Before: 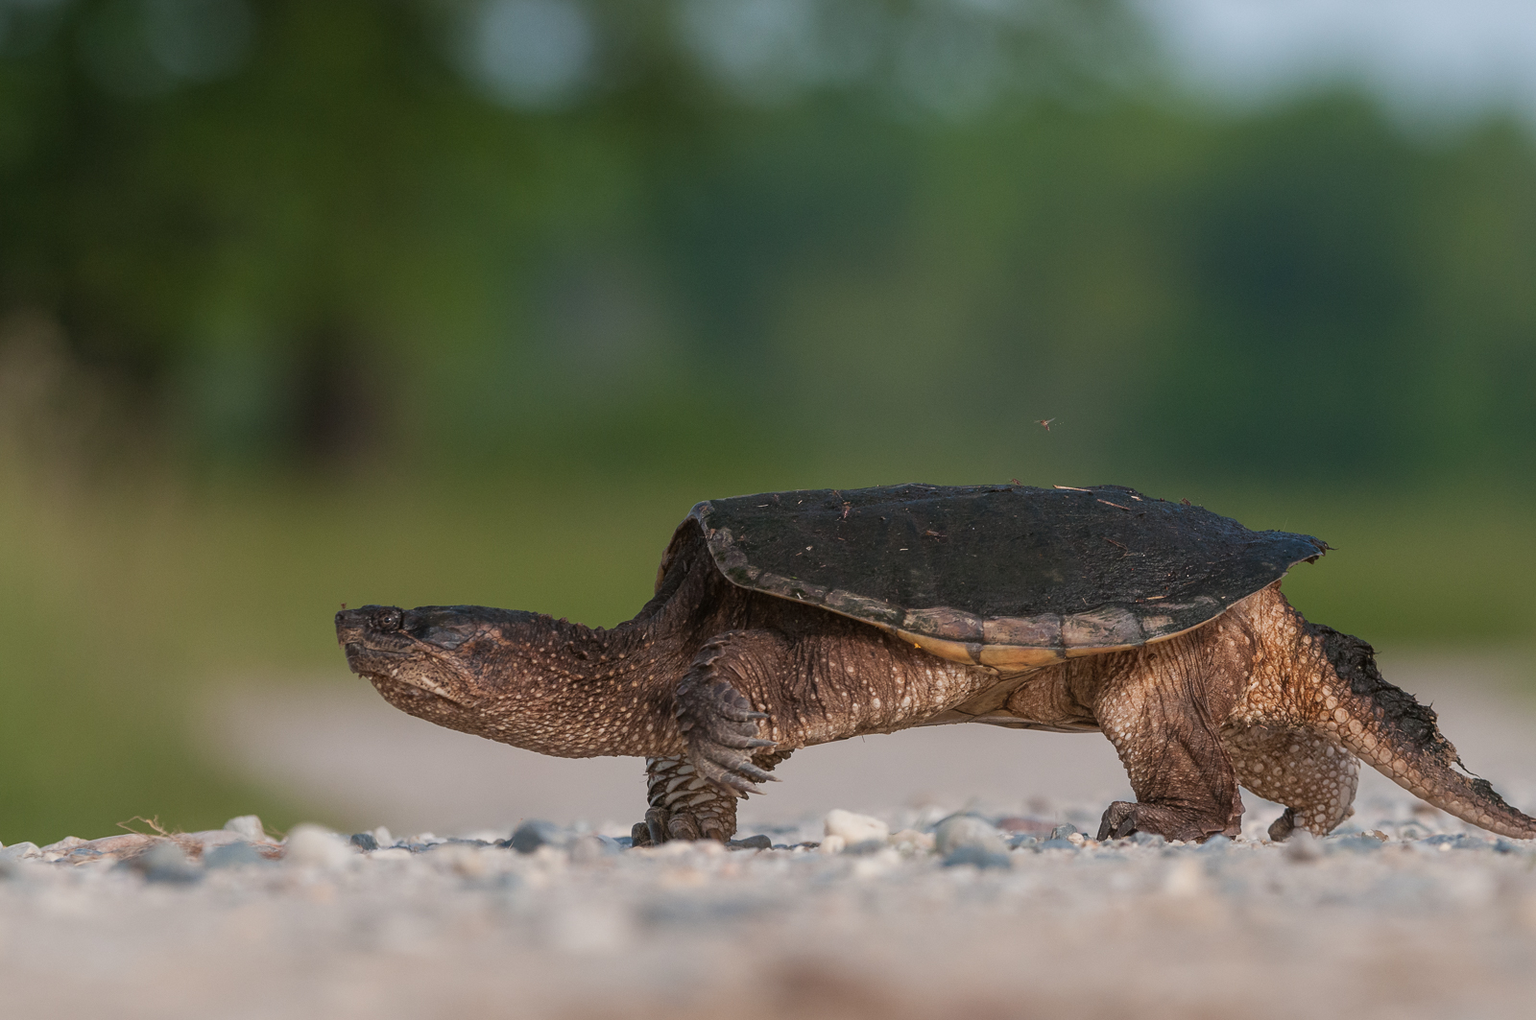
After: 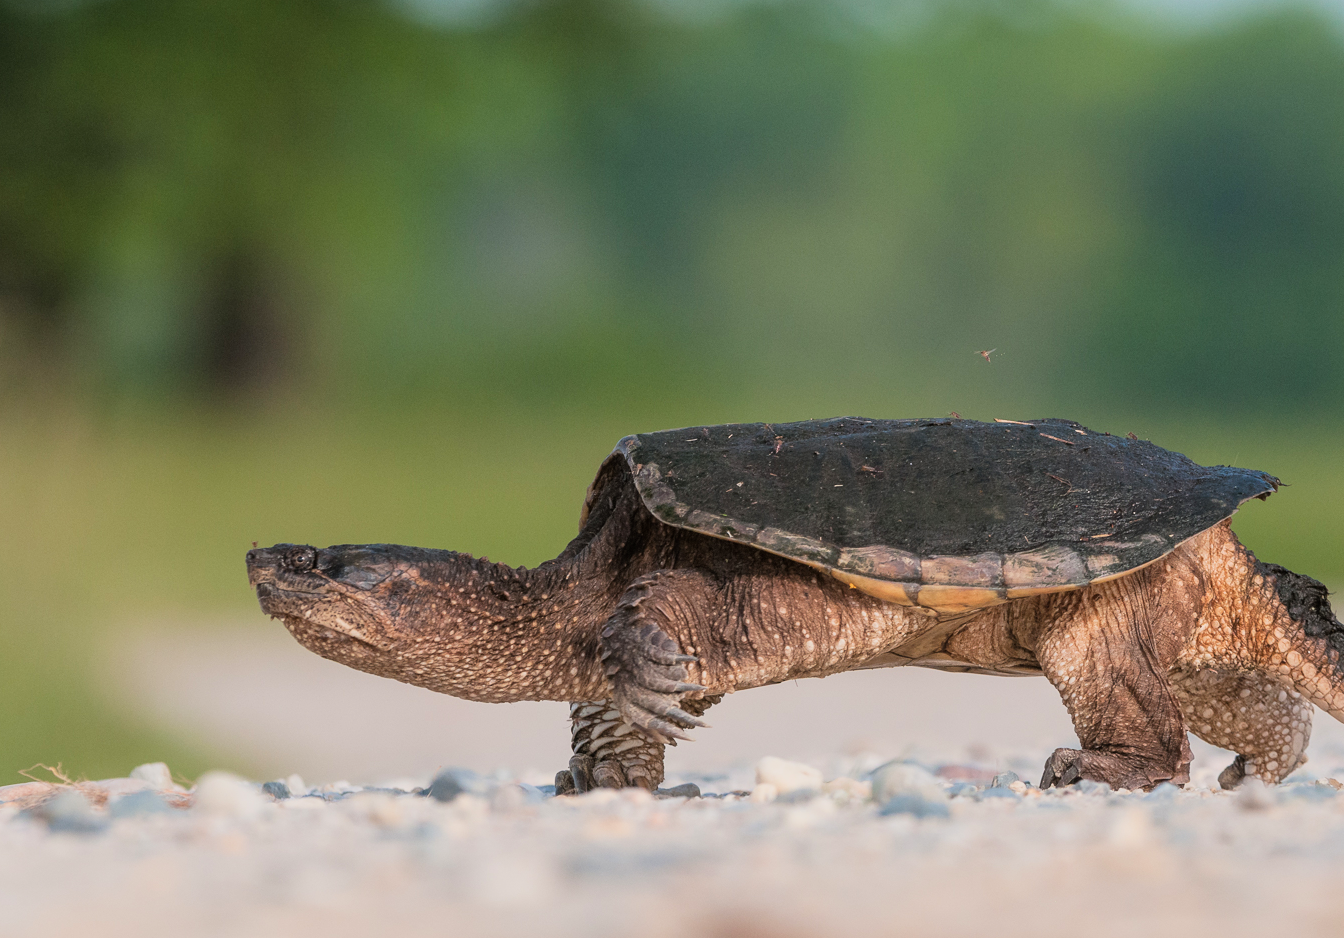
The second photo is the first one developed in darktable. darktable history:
filmic rgb: black relative exposure -8.42 EV, white relative exposure 4.68 EV, hardness 3.82, color science v6 (2022)
crop: left 6.446%, top 8.188%, right 9.538%, bottom 3.548%
exposure: exposure 1 EV, compensate highlight preservation false
tone equalizer: -8 EV 0.06 EV, smoothing diameter 25%, edges refinement/feathering 10, preserve details guided filter
